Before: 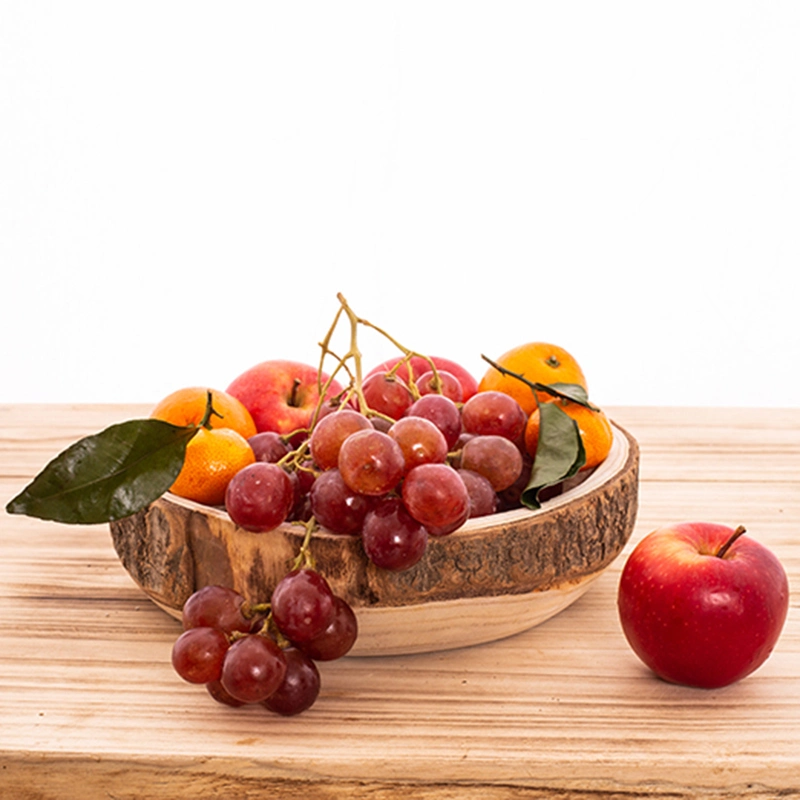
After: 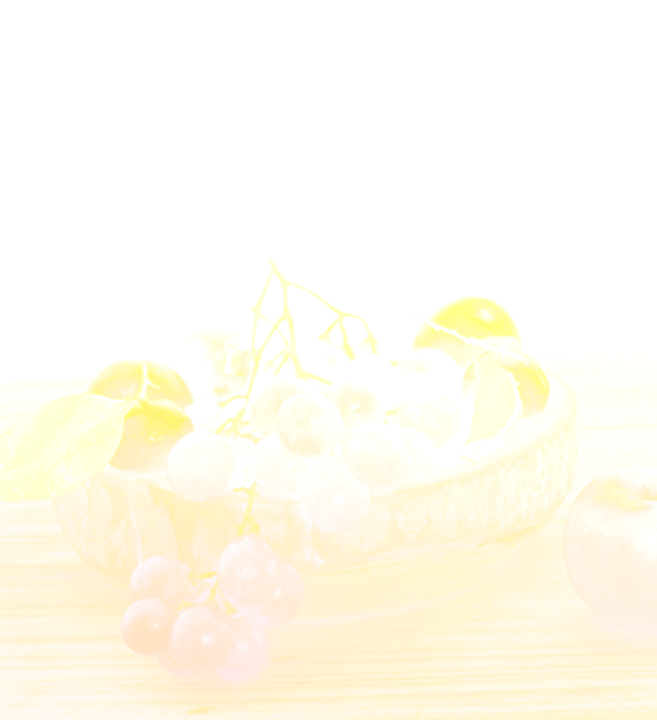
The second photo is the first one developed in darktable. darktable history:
split-toning: shadows › hue 32.4°, shadows › saturation 0.51, highlights › hue 180°, highlights › saturation 0, balance -60.17, compress 55.19%
rotate and perspective: rotation -3°, crop left 0.031, crop right 0.968, crop top 0.07, crop bottom 0.93
bloom: size 70%, threshold 25%, strength 70%
filmic rgb: black relative exposure -7.65 EV, white relative exposure 4.56 EV, hardness 3.61
crop: left 7.598%, right 7.873%
